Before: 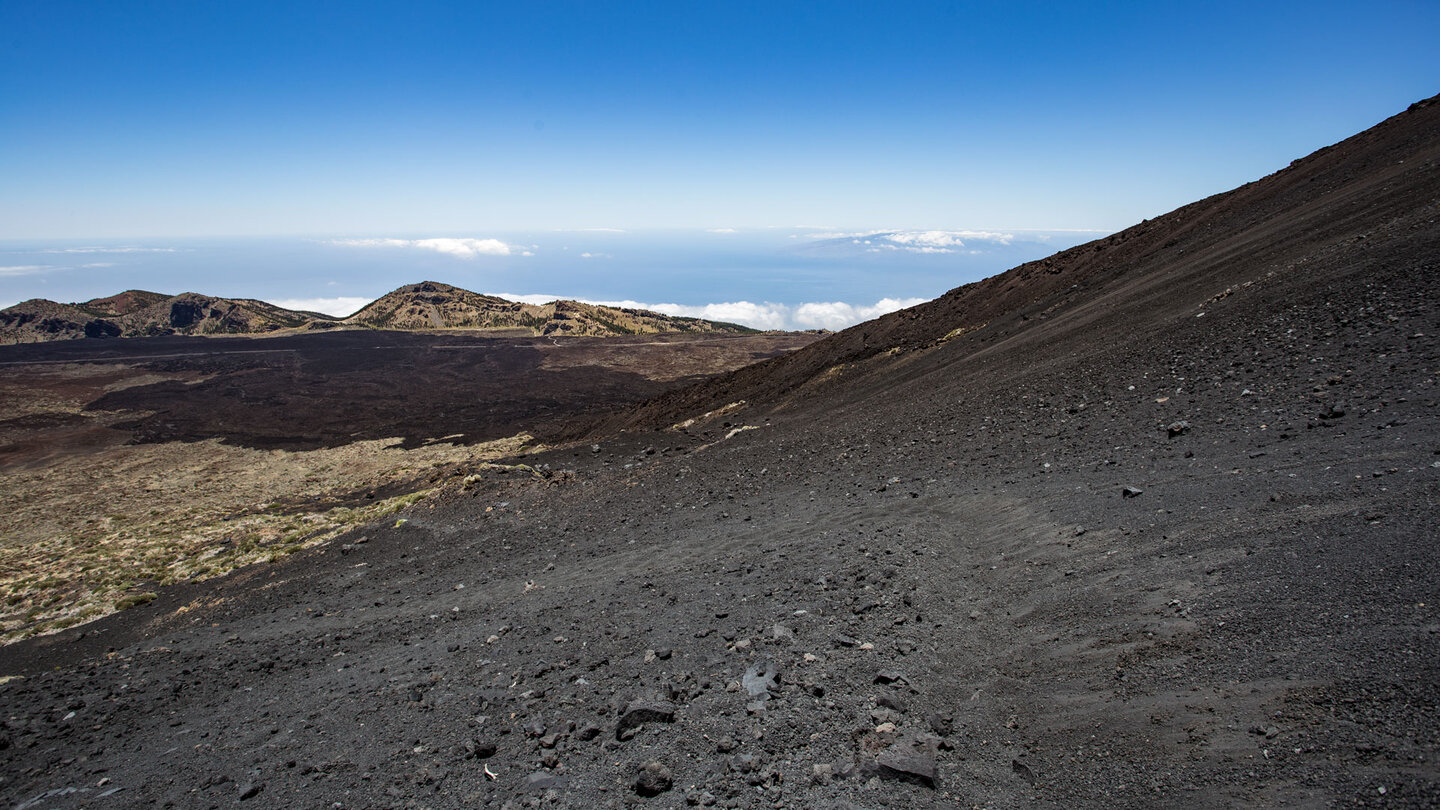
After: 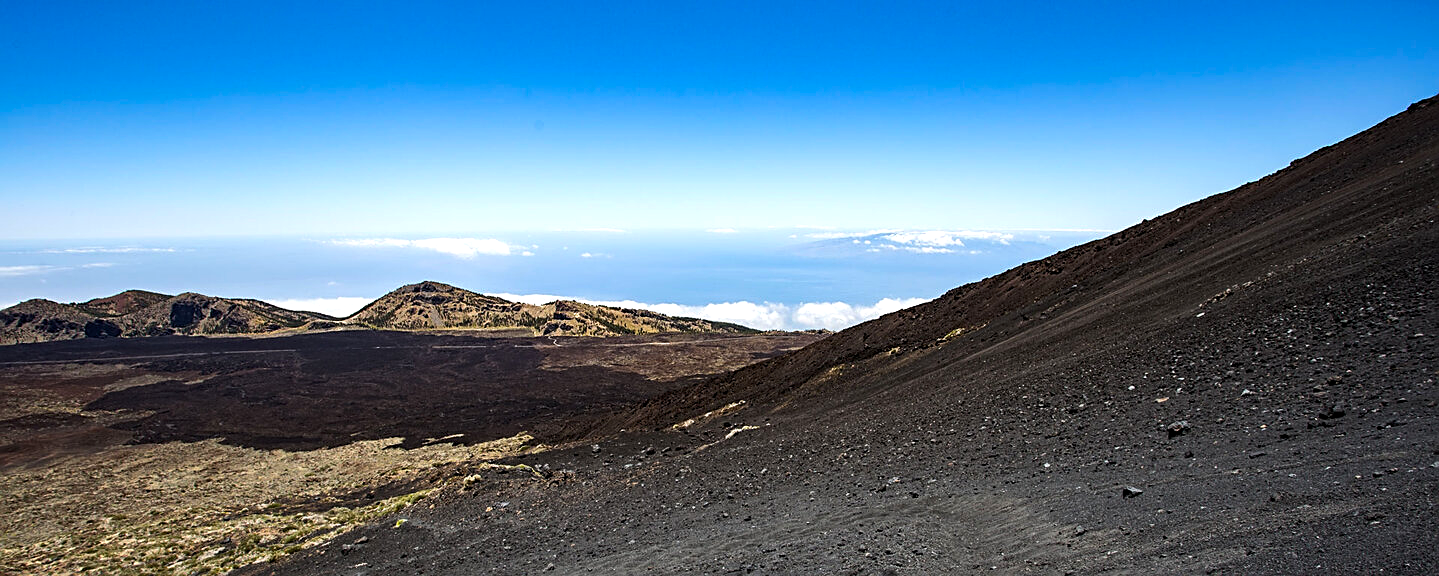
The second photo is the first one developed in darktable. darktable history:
color balance rgb: perceptual saturation grading › global saturation 30.354%
crop: right 0%, bottom 28.882%
sharpen: on, module defaults
tone equalizer: -8 EV -0.416 EV, -7 EV -0.405 EV, -6 EV -0.357 EV, -5 EV -0.216 EV, -3 EV 0.208 EV, -2 EV 0.315 EV, -1 EV 0.385 EV, +0 EV 0.414 EV, edges refinement/feathering 500, mask exposure compensation -1.57 EV, preserve details no
